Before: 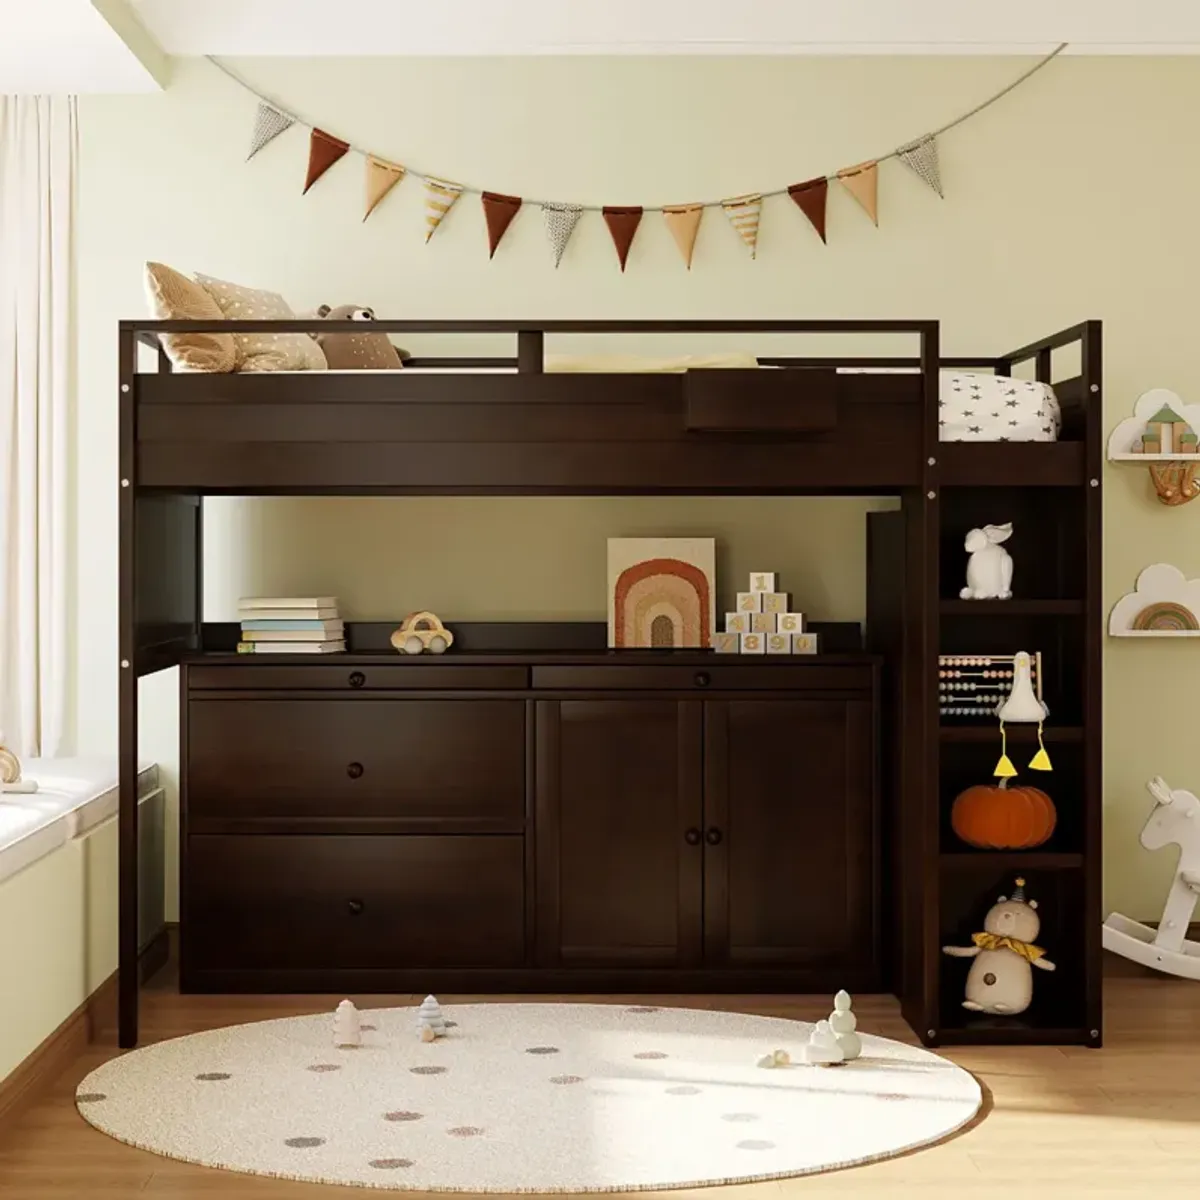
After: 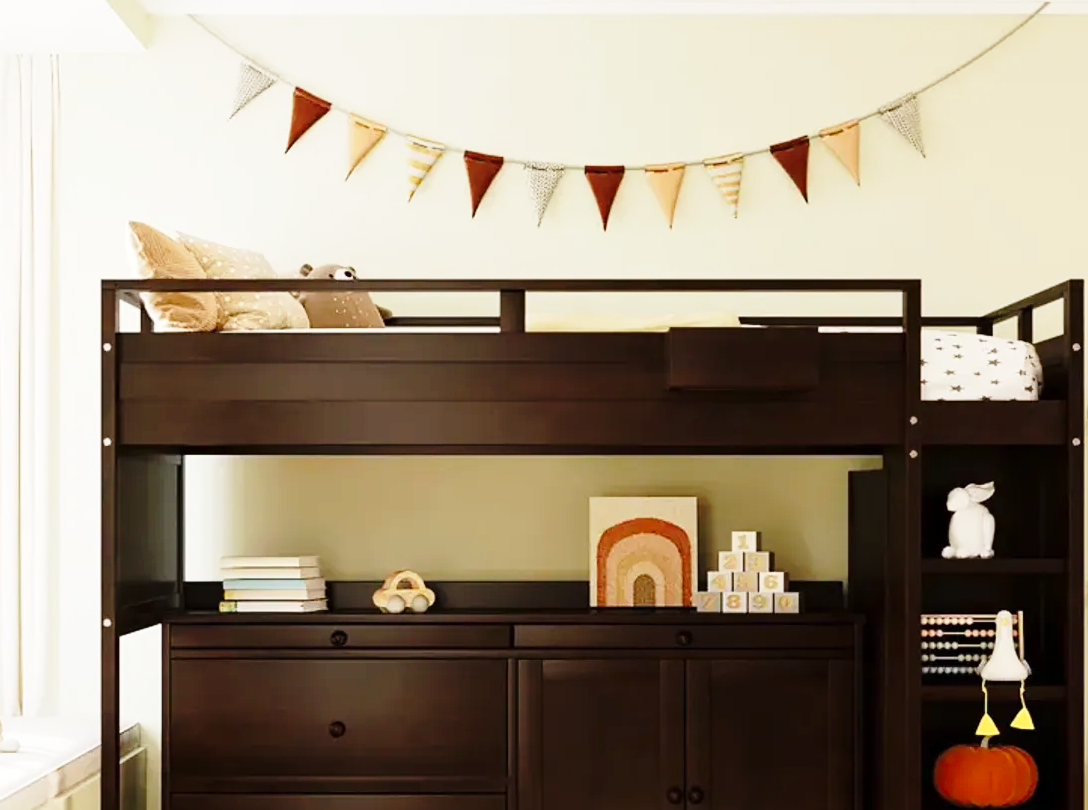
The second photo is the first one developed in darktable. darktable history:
crop: left 1.509%, top 3.452%, right 7.696%, bottom 28.452%
base curve: curves: ch0 [(0, 0) (0.028, 0.03) (0.121, 0.232) (0.46, 0.748) (0.859, 0.968) (1, 1)], preserve colors none
